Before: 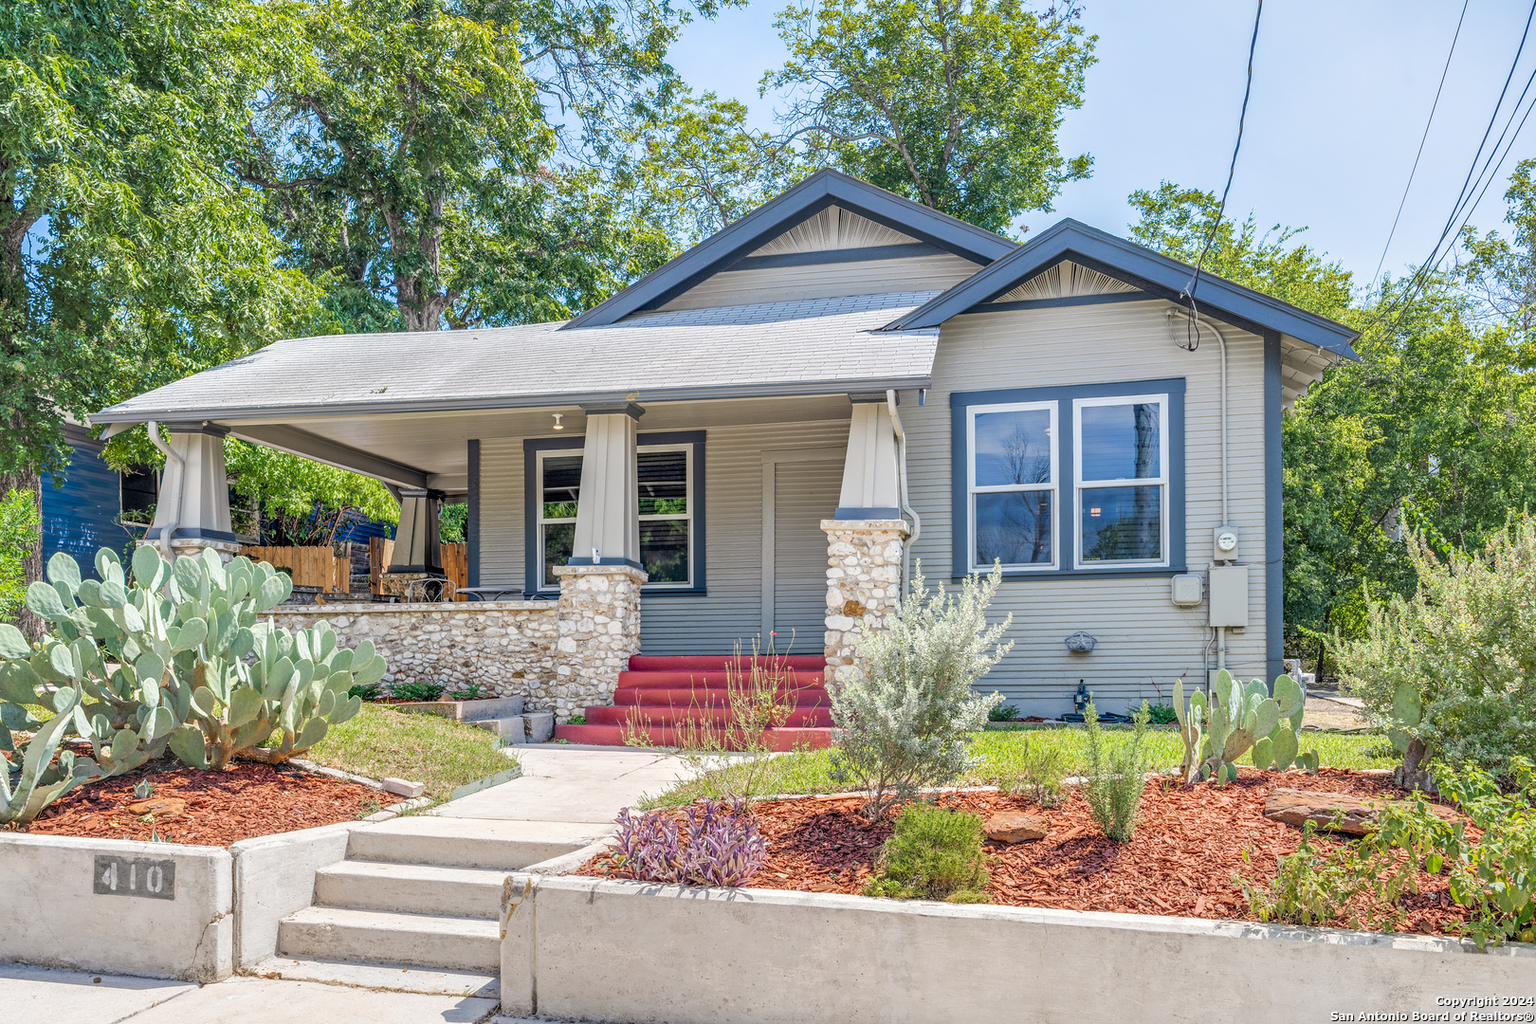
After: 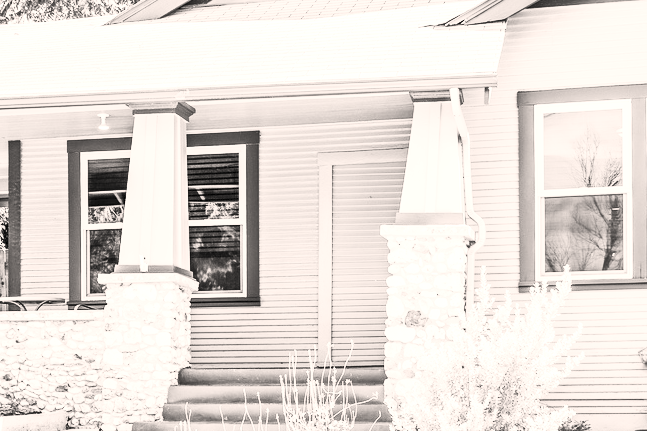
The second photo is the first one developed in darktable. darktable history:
exposure: exposure 1 EV, compensate highlight preservation false
tone equalizer: on, module defaults
crop: left 30%, top 30%, right 30%, bottom 30%
contrast brightness saturation: contrast 0.53, brightness 0.47, saturation -1
color correction: highlights a* 3.84, highlights b* 5.07
